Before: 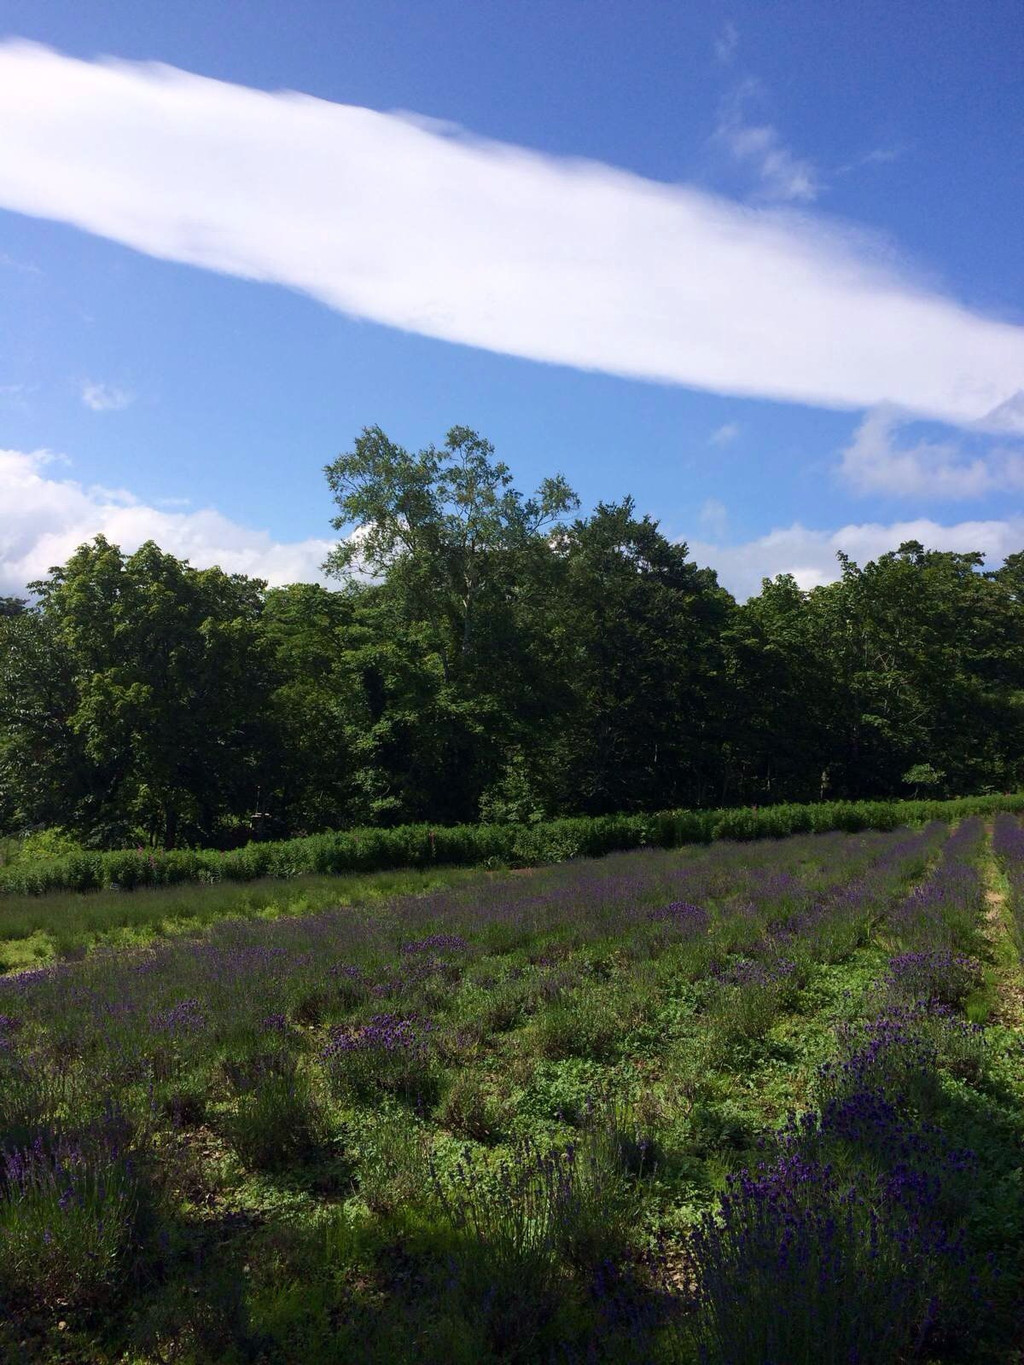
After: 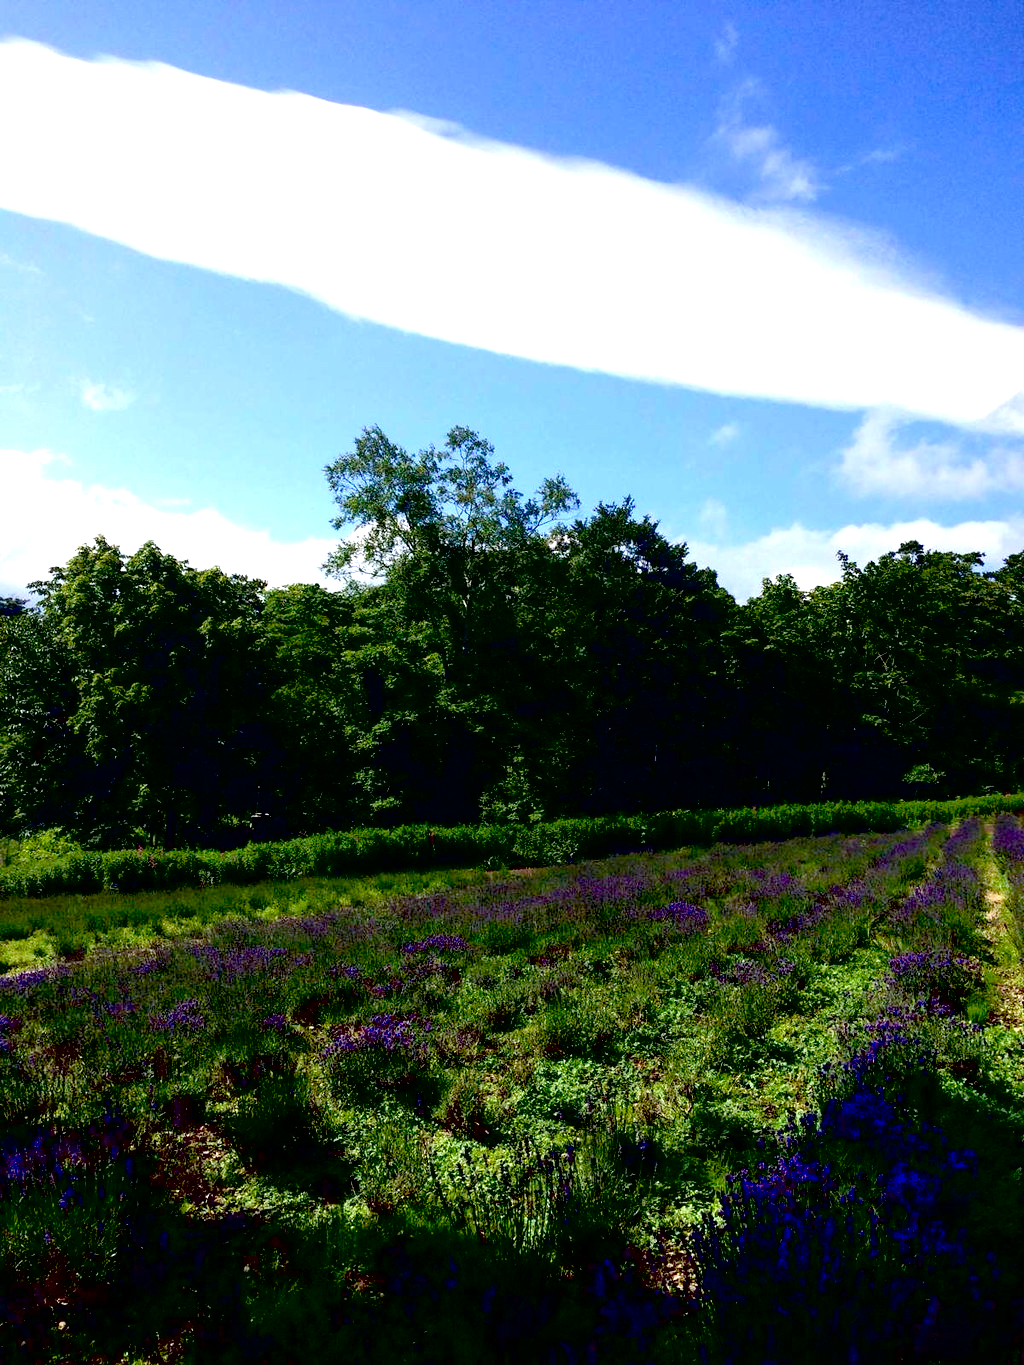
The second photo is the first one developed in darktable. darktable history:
exposure: black level correction 0.035, exposure 0.9 EV, compensate highlight preservation false
white balance: red 0.976, blue 1.04
